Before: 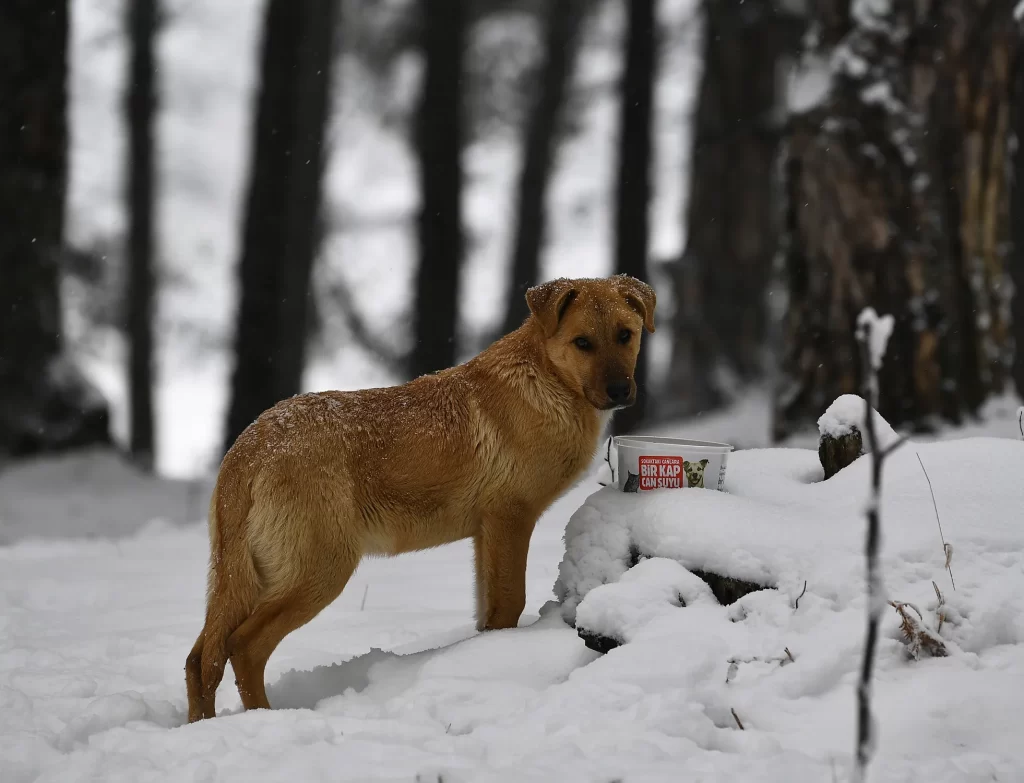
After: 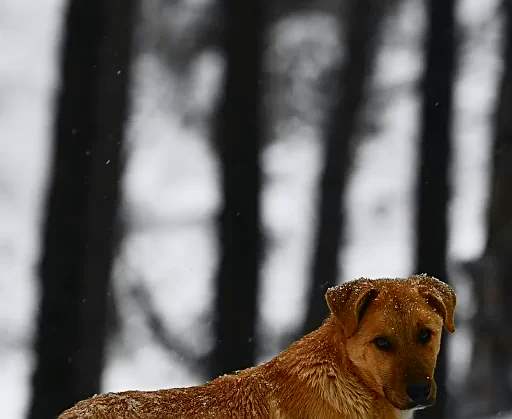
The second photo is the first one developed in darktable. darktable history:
sharpen: on, module defaults
crop: left 19.556%, right 30.401%, bottom 46.458%
tone curve: curves: ch0 [(0, 0.012) (0.052, 0.04) (0.107, 0.086) (0.269, 0.266) (0.471, 0.503) (0.731, 0.771) (0.921, 0.909) (0.999, 0.951)]; ch1 [(0, 0) (0.339, 0.298) (0.402, 0.363) (0.444, 0.415) (0.485, 0.469) (0.494, 0.493) (0.504, 0.501) (0.525, 0.534) (0.555, 0.593) (0.594, 0.648) (1, 1)]; ch2 [(0, 0) (0.48, 0.48) (0.504, 0.5) (0.535, 0.557) (0.581, 0.623) (0.649, 0.683) (0.824, 0.815) (1, 1)], color space Lab, independent channels, preserve colors none
